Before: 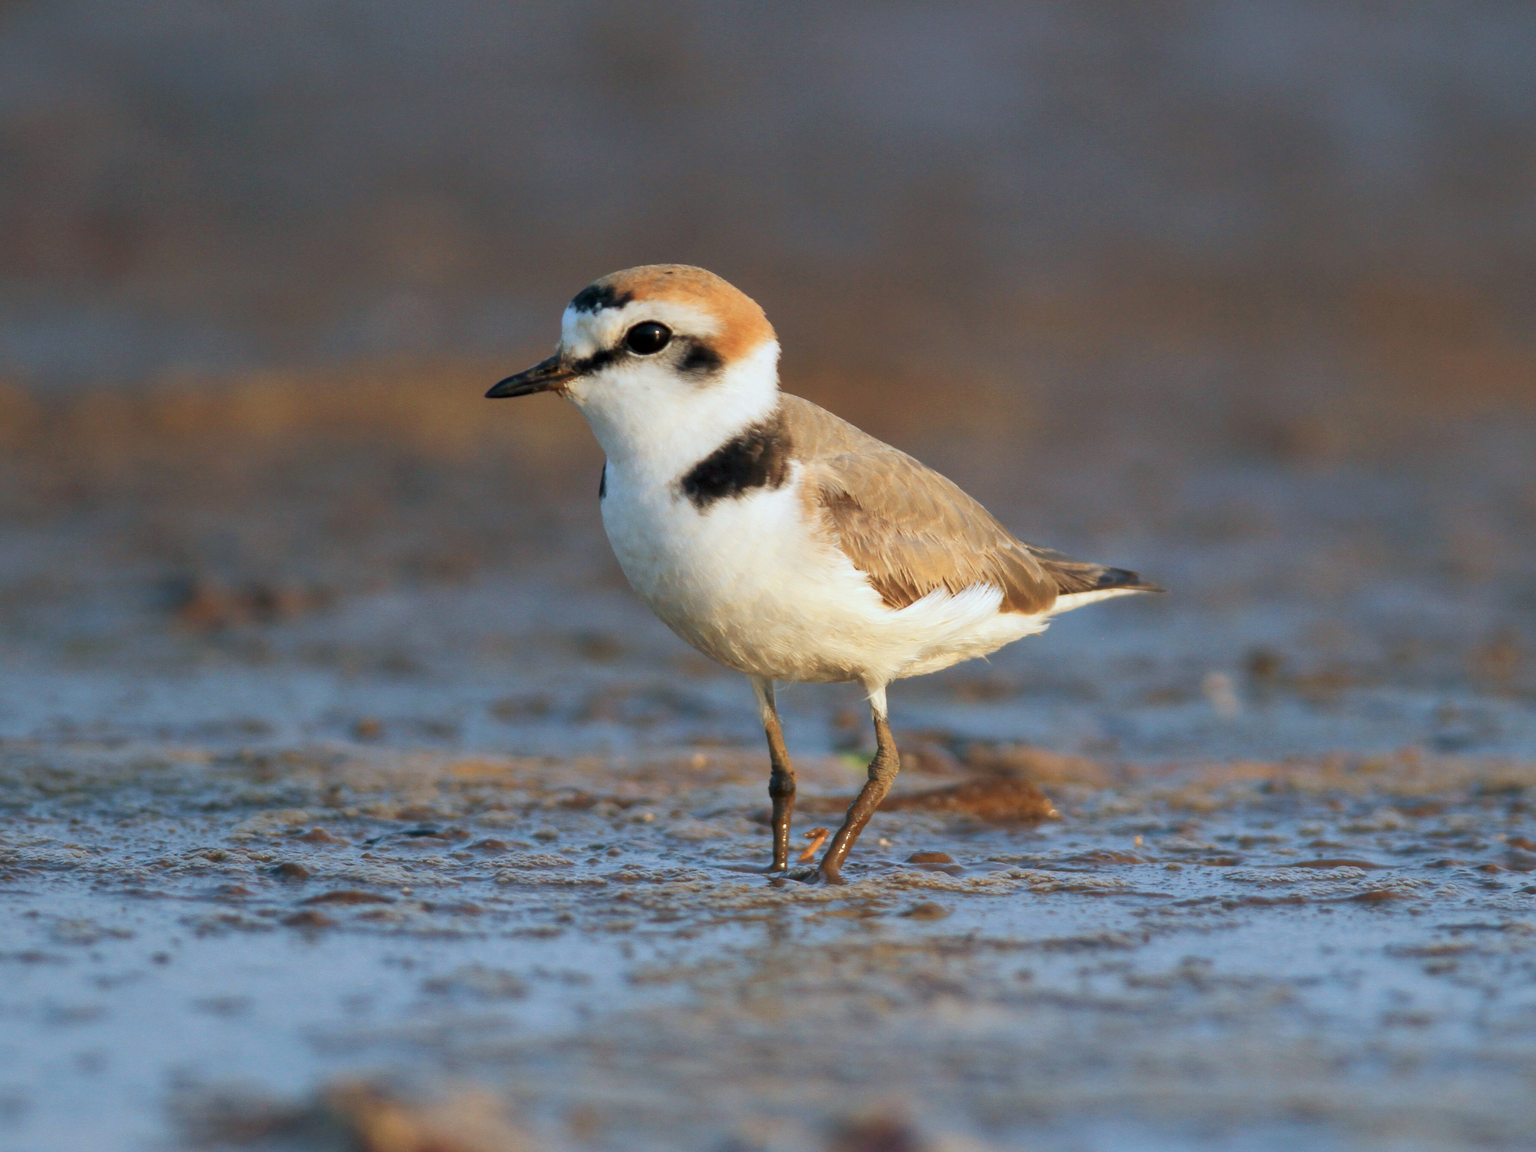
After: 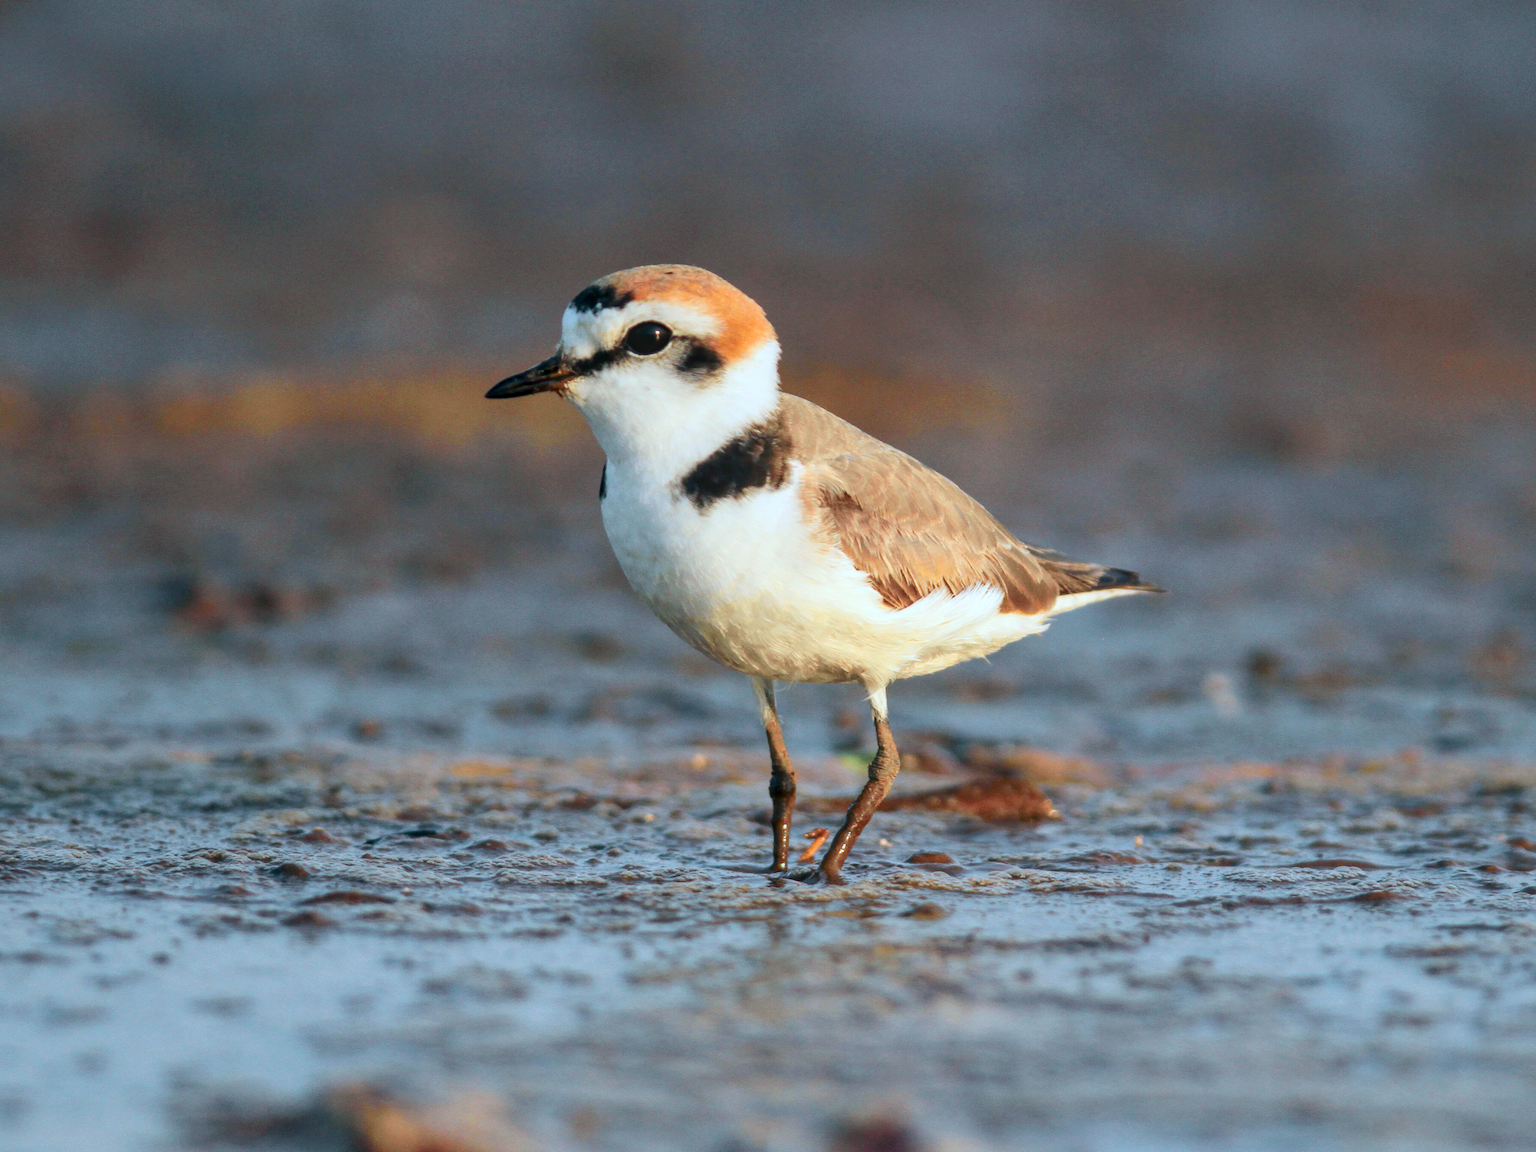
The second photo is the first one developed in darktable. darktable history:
local contrast: on, module defaults
white balance: red 0.98, blue 1.034
tone curve: curves: ch0 [(0, 0.003) (0.056, 0.041) (0.211, 0.187) (0.482, 0.519) (0.836, 0.864) (0.997, 0.984)]; ch1 [(0, 0) (0.276, 0.206) (0.393, 0.364) (0.482, 0.471) (0.506, 0.5) (0.523, 0.523) (0.572, 0.604) (0.635, 0.665) (0.695, 0.759) (1, 1)]; ch2 [(0, 0) (0.438, 0.456) (0.473, 0.47) (0.503, 0.503) (0.536, 0.527) (0.562, 0.584) (0.612, 0.61) (0.679, 0.72) (1, 1)], color space Lab, independent channels, preserve colors none
